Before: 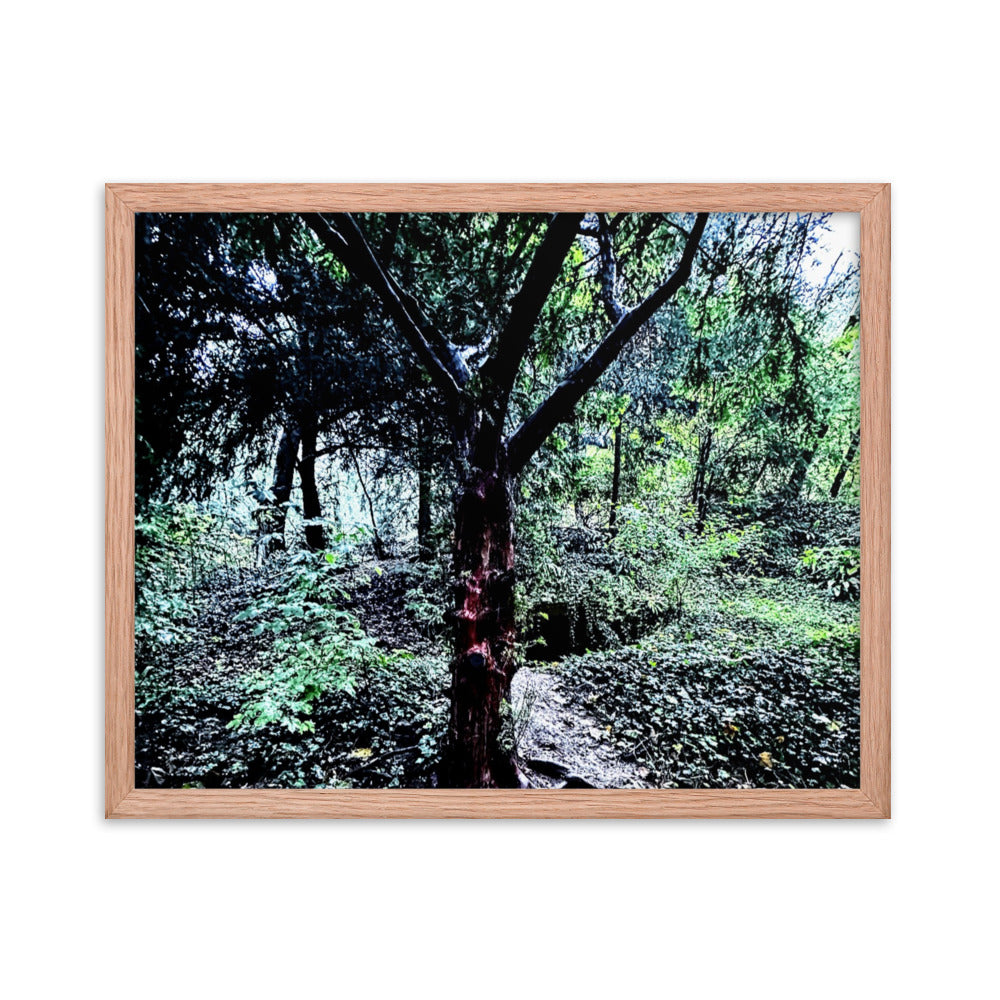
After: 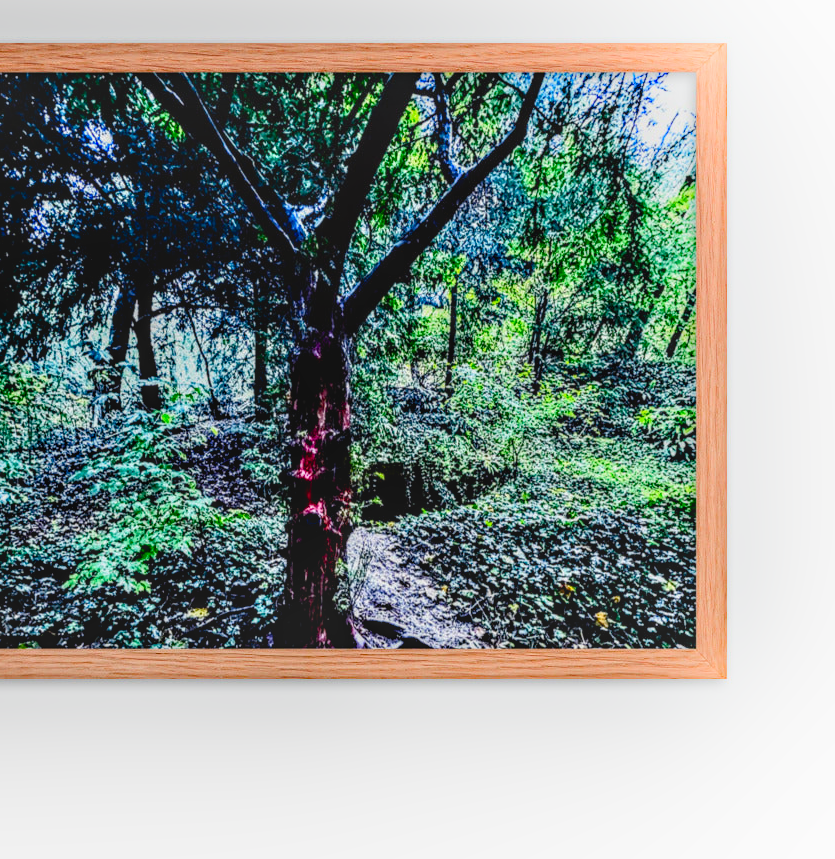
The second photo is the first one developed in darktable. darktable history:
contrast brightness saturation: brightness -0.028, saturation 0.355
local contrast: highlights 5%, shadows 0%, detail 134%
crop: left 16.462%, top 14.043%
contrast equalizer: octaves 7, y [[0.528 ×6], [0.514 ×6], [0.362 ×6], [0 ×6], [0 ×6]]
tone equalizer: -8 EV -0.002 EV, -7 EV 0.004 EV, -6 EV -0.042 EV, -5 EV 0.02 EV, -4 EV -0.022 EV, -3 EV 0.013 EV, -2 EV -0.075 EV, -1 EV -0.297 EV, +0 EV -0.553 EV, edges refinement/feathering 500, mask exposure compensation -1.57 EV, preserve details no
shadows and highlights: shadows -52.83, highlights 86.79, soften with gaussian
color balance rgb: shadows lift › hue 86.89°, perceptual saturation grading › global saturation 44.204%, perceptual saturation grading › highlights -50.159%, perceptual saturation grading › shadows 31.042%, global vibrance 15.086%
